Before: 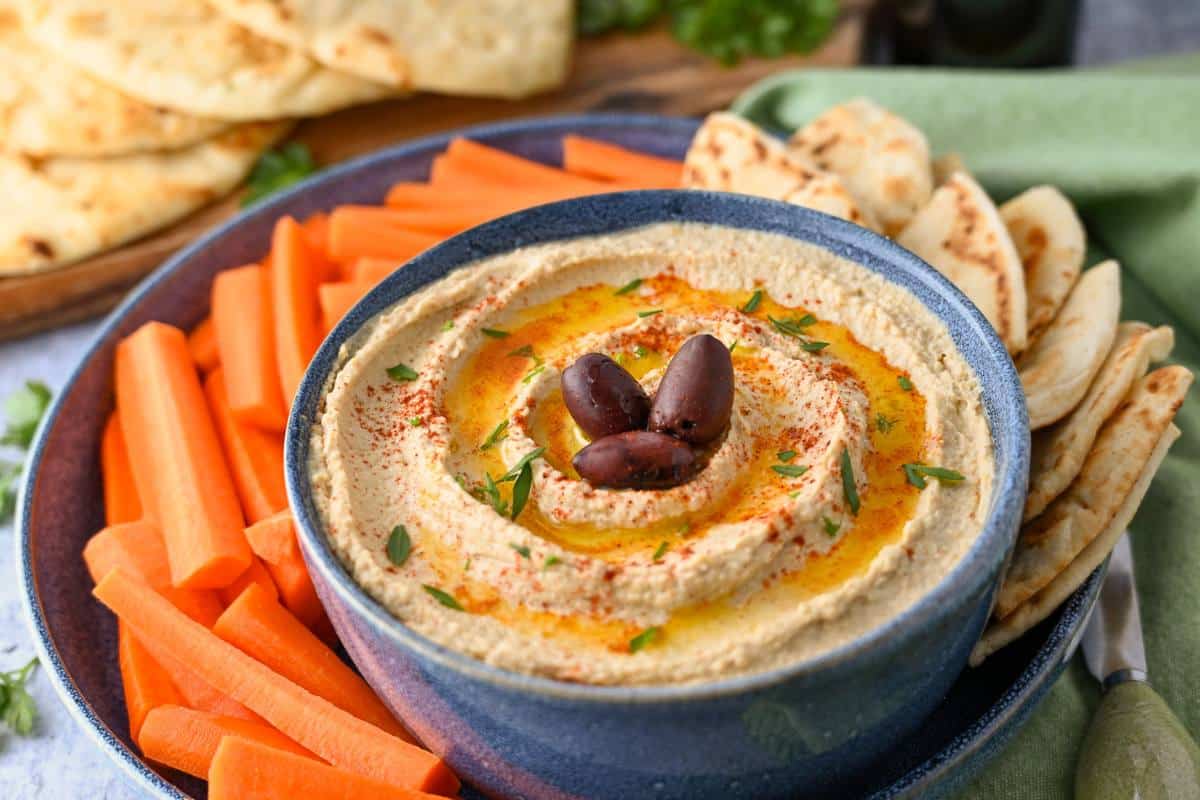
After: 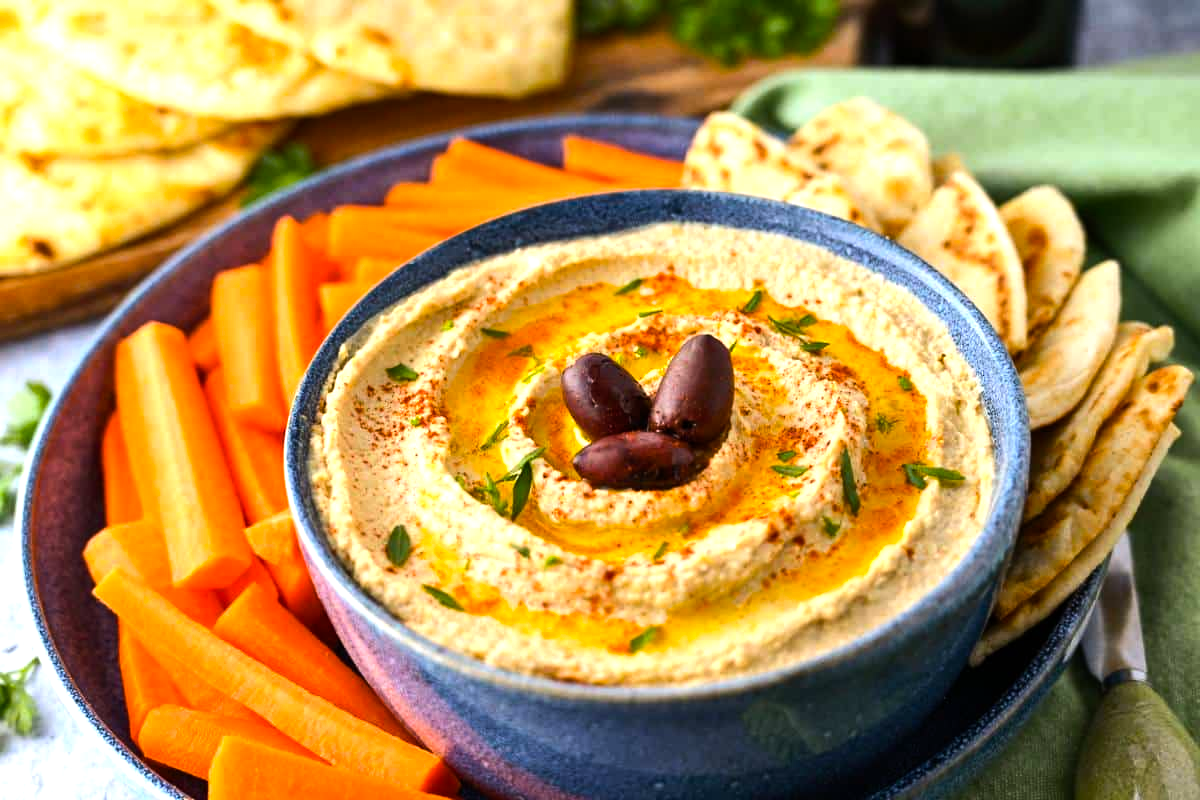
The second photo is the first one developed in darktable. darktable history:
tone equalizer: -8 EV -0.75 EV, -7 EV -0.7 EV, -6 EV -0.6 EV, -5 EV -0.4 EV, -3 EV 0.4 EV, -2 EV 0.6 EV, -1 EV 0.7 EV, +0 EV 0.75 EV, edges refinement/feathering 500, mask exposure compensation -1.57 EV, preserve details no
color balance rgb: perceptual saturation grading › global saturation 25%, global vibrance 20%
